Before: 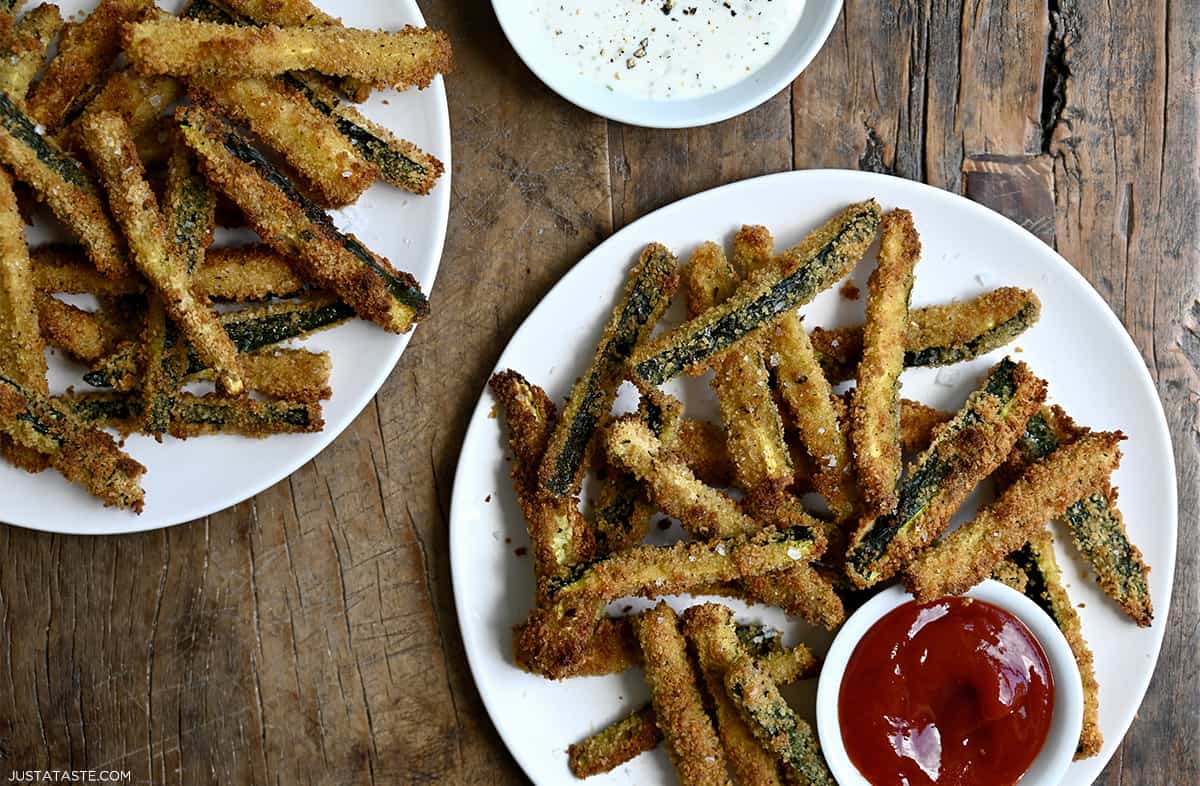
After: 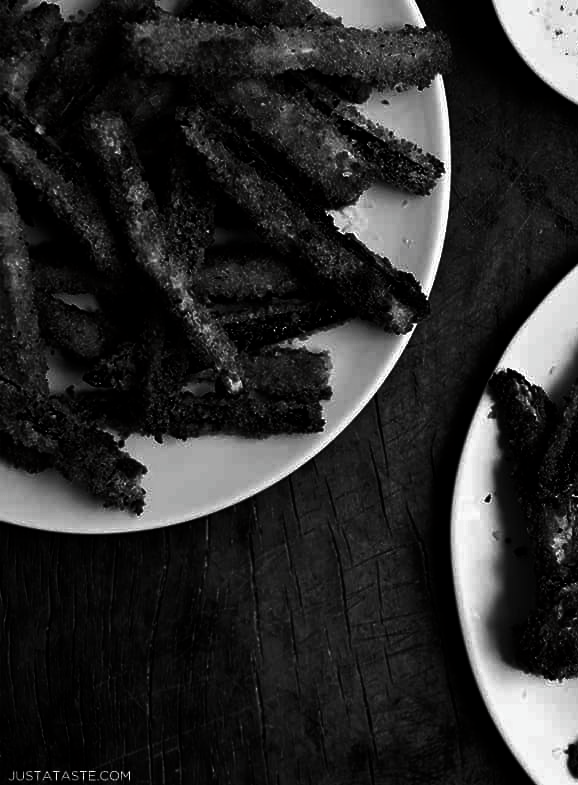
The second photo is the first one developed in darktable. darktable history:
crop and rotate: left 0.063%, top 0%, right 51.734%
contrast brightness saturation: contrast 0.022, brightness -0.984, saturation -0.99
